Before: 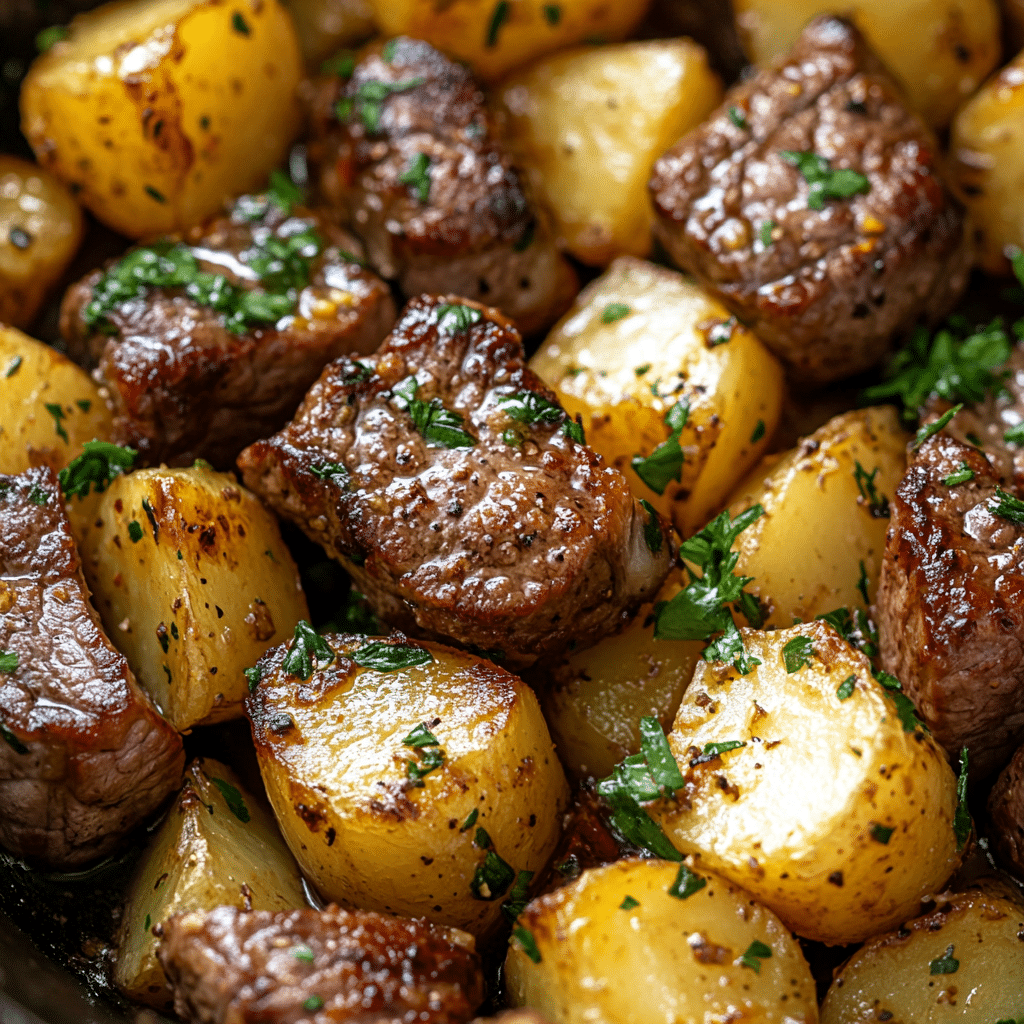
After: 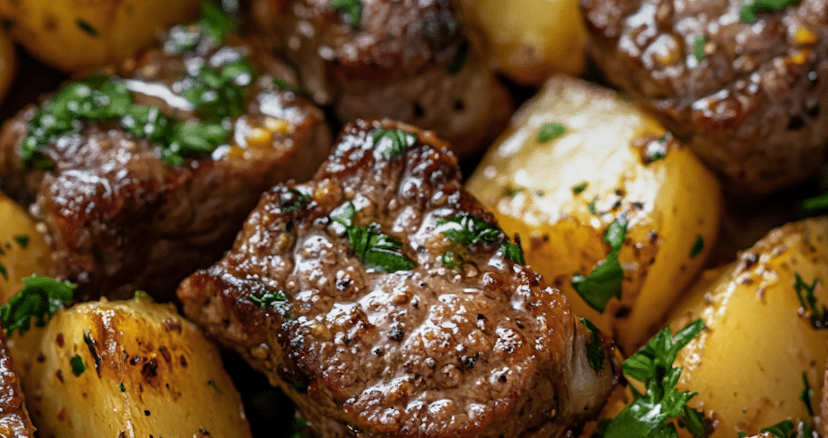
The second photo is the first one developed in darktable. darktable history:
rotate and perspective: rotation -1.75°, automatic cropping off
graduated density: on, module defaults
color zones: curves: ch1 [(0.077, 0.436) (0.25, 0.5) (0.75, 0.5)]
crop: left 7.036%, top 18.398%, right 14.379%, bottom 40.043%
